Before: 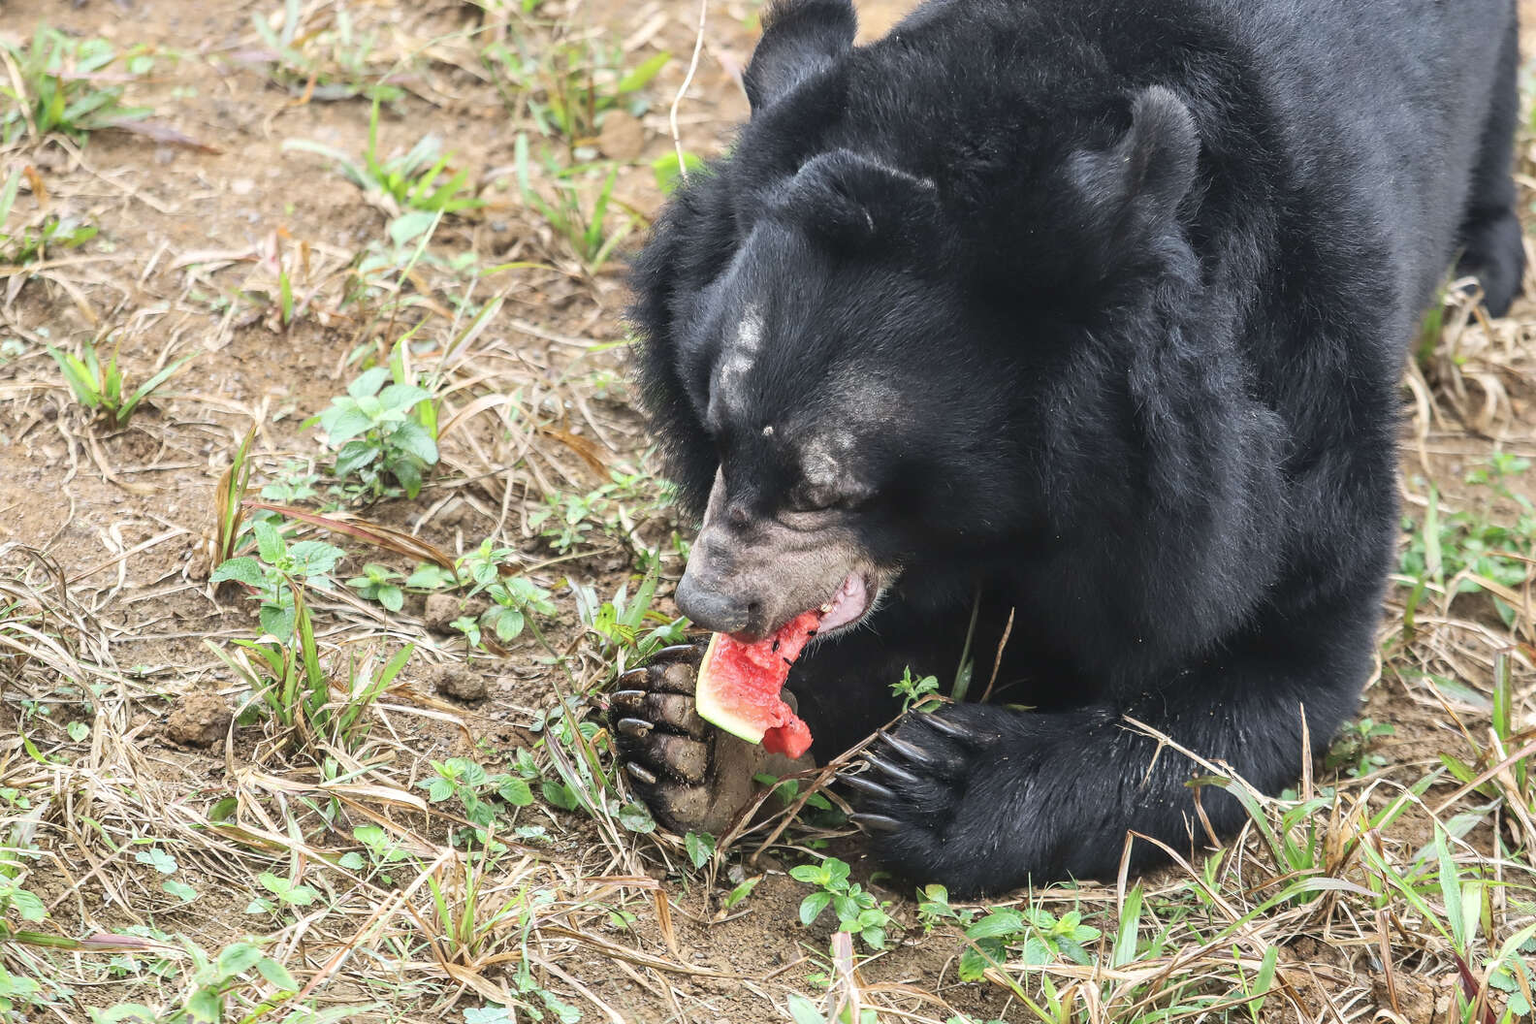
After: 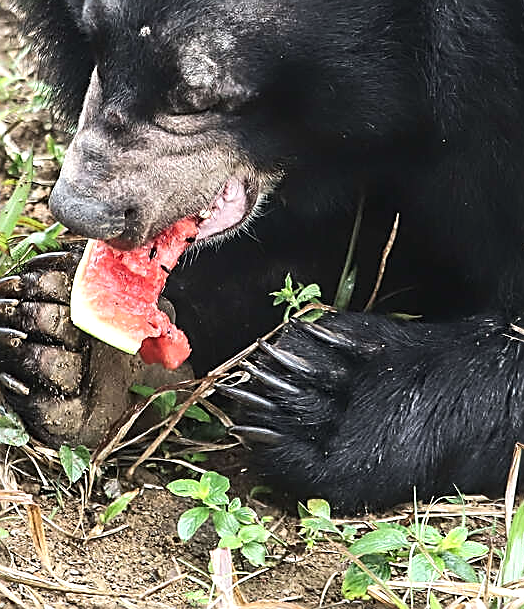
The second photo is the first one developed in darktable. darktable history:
tone equalizer: -8 EV -0.417 EV, -7 EV -0.389 EV, -6 EV -0.333 EV, -5 EV -0.222 EV, -3 EV 0.222 EV, -2 EV 0.333 EV, -1 EV 0.389 EV, +0 EV 0.417 EV, edges refinement/feathering 500, mask exposure compensation -1.57 EV, preserve details no
sharpen: amount 0.901
crop: left 40.878%, top 39.176%, right 25.993%, bottom 3.081%
